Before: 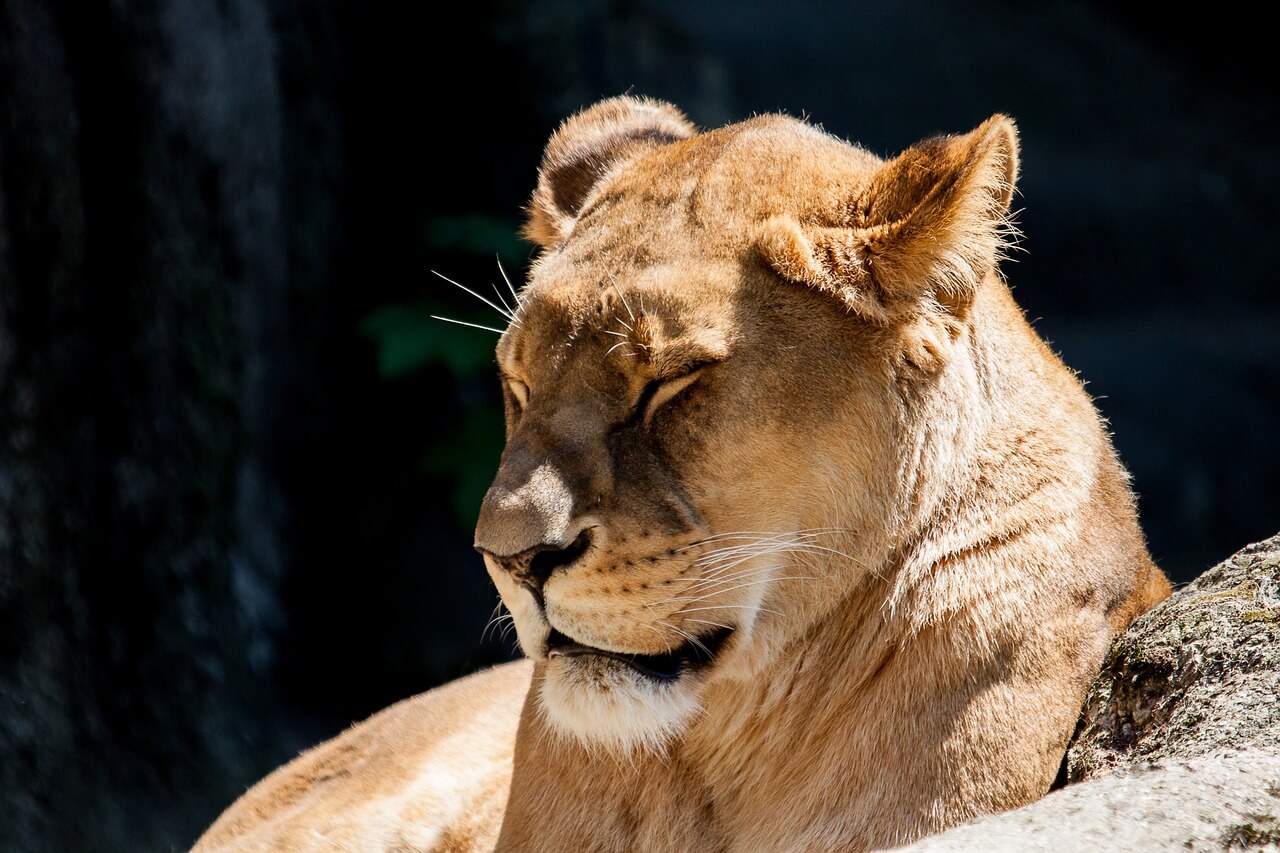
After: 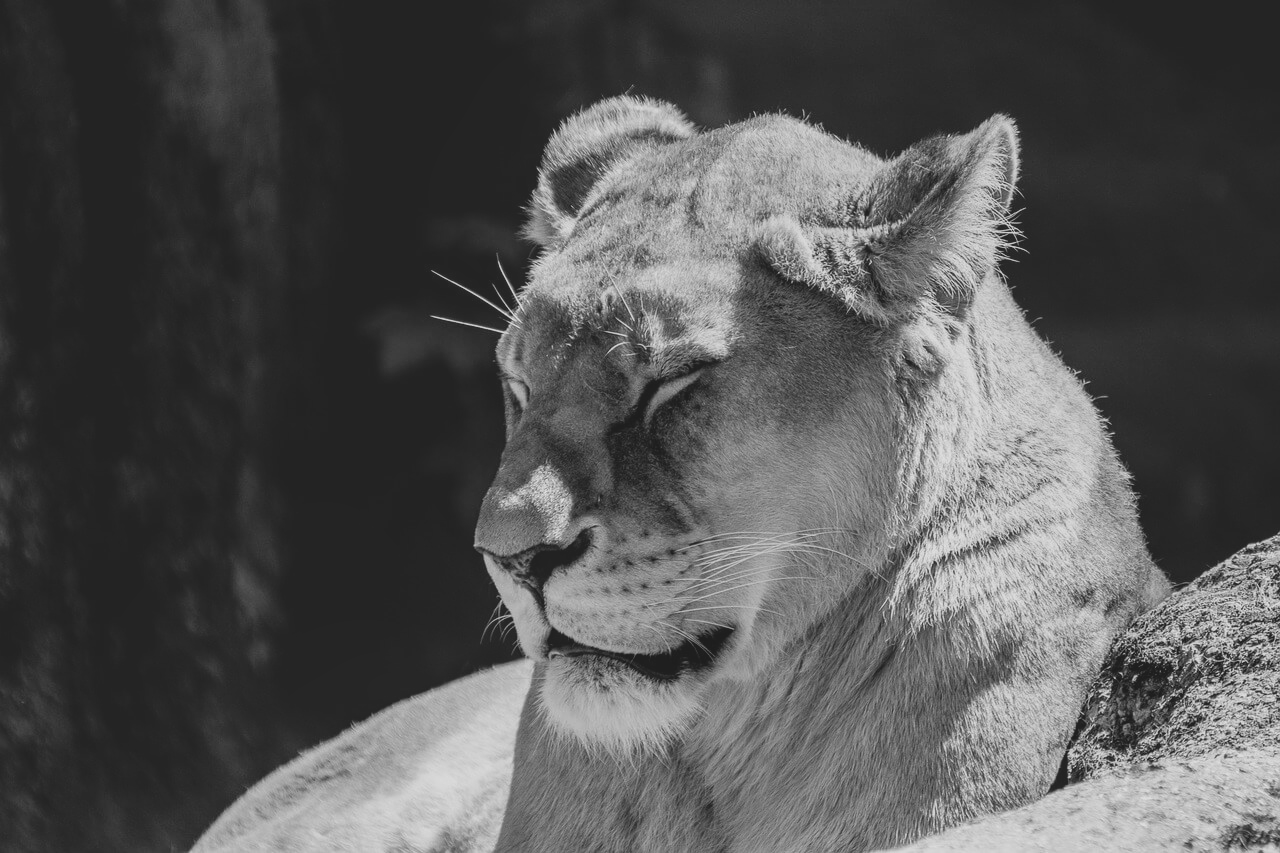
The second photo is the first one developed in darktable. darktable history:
monochrome: on, module defaults
contrast brightness saturation: contrast -0.28
local contrast: on, module defaults
